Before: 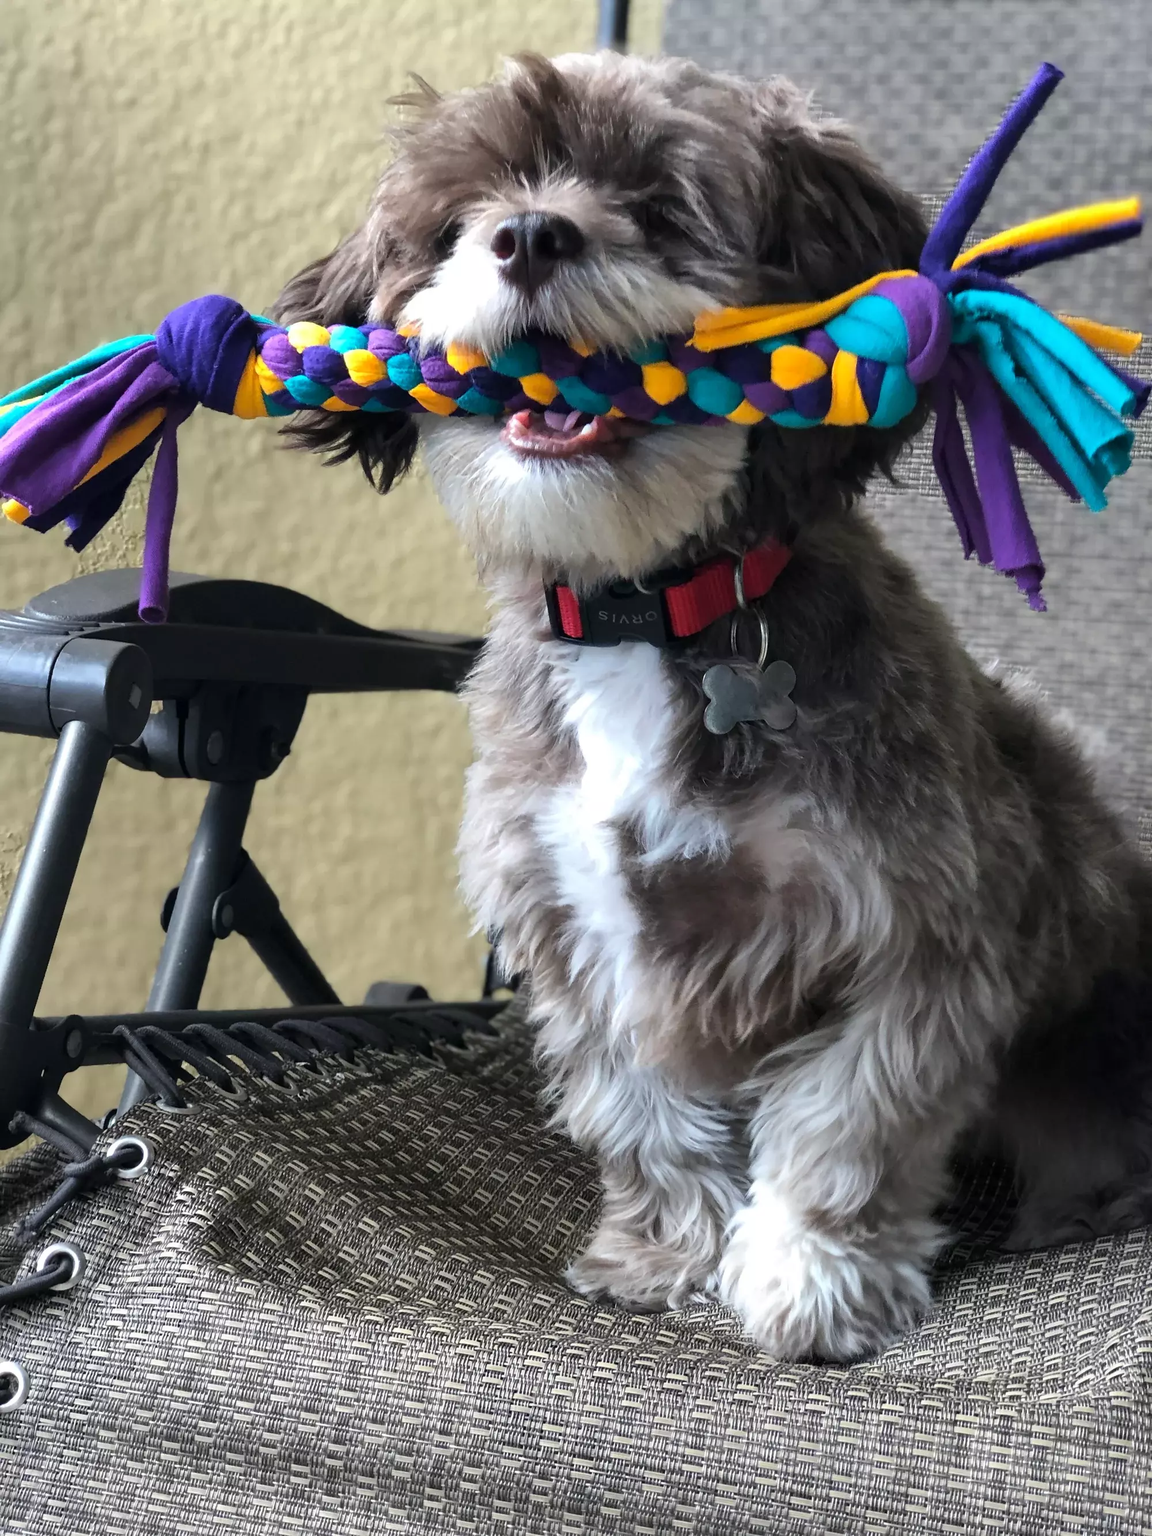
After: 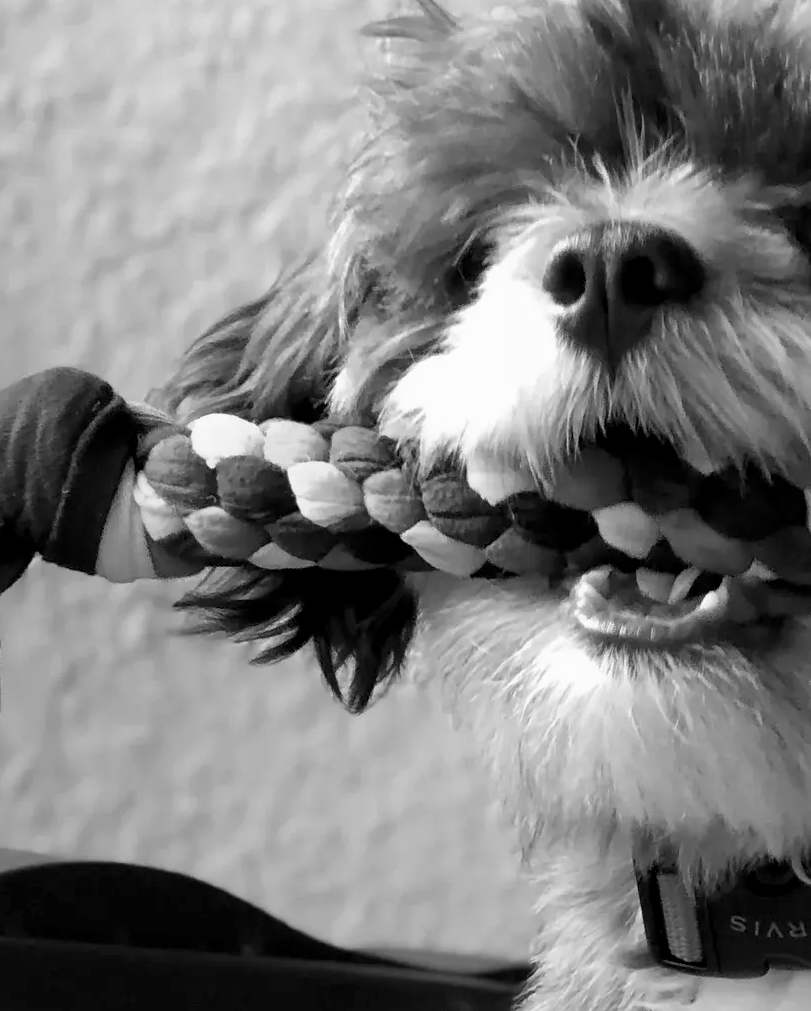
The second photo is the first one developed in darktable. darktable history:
white balance: red 0.967, blue 1.049
crop: left 15.452%, top 5.459%, right 43.956%, bottom 56.62%
color balance rgb: shadows lift › chroma 2%, shadows lift › hue 217.2°, power › chroma 0.25%, power › hue 60°, highlights gain › chroma 1.5%, highlights gain › hue 309.6°, global offset › luminance -0.5%, perceptual saturation grading › global saturation 15%, global vibrance 20%
monochrome: on, module defaults
